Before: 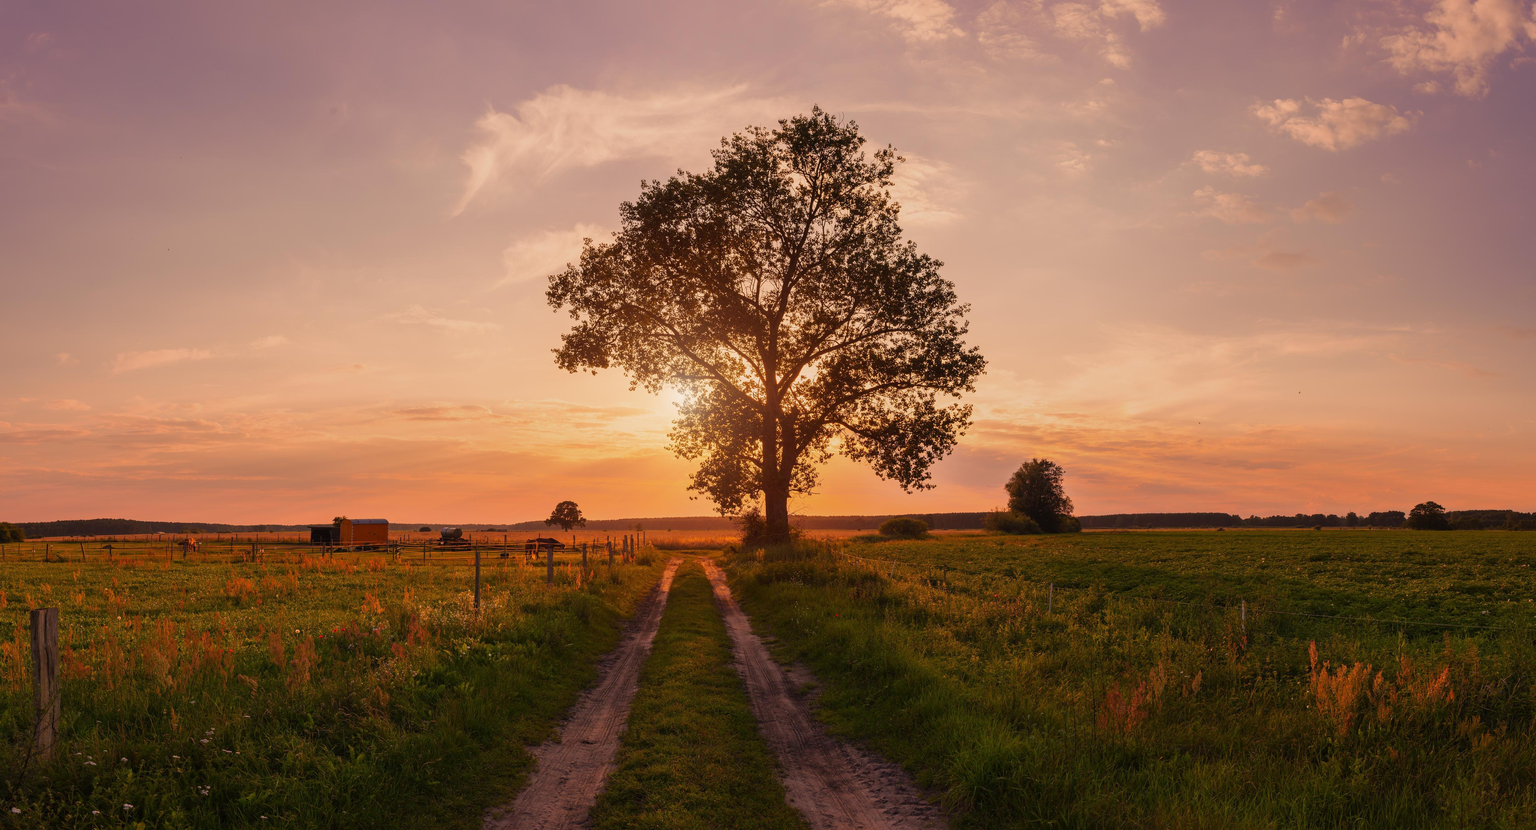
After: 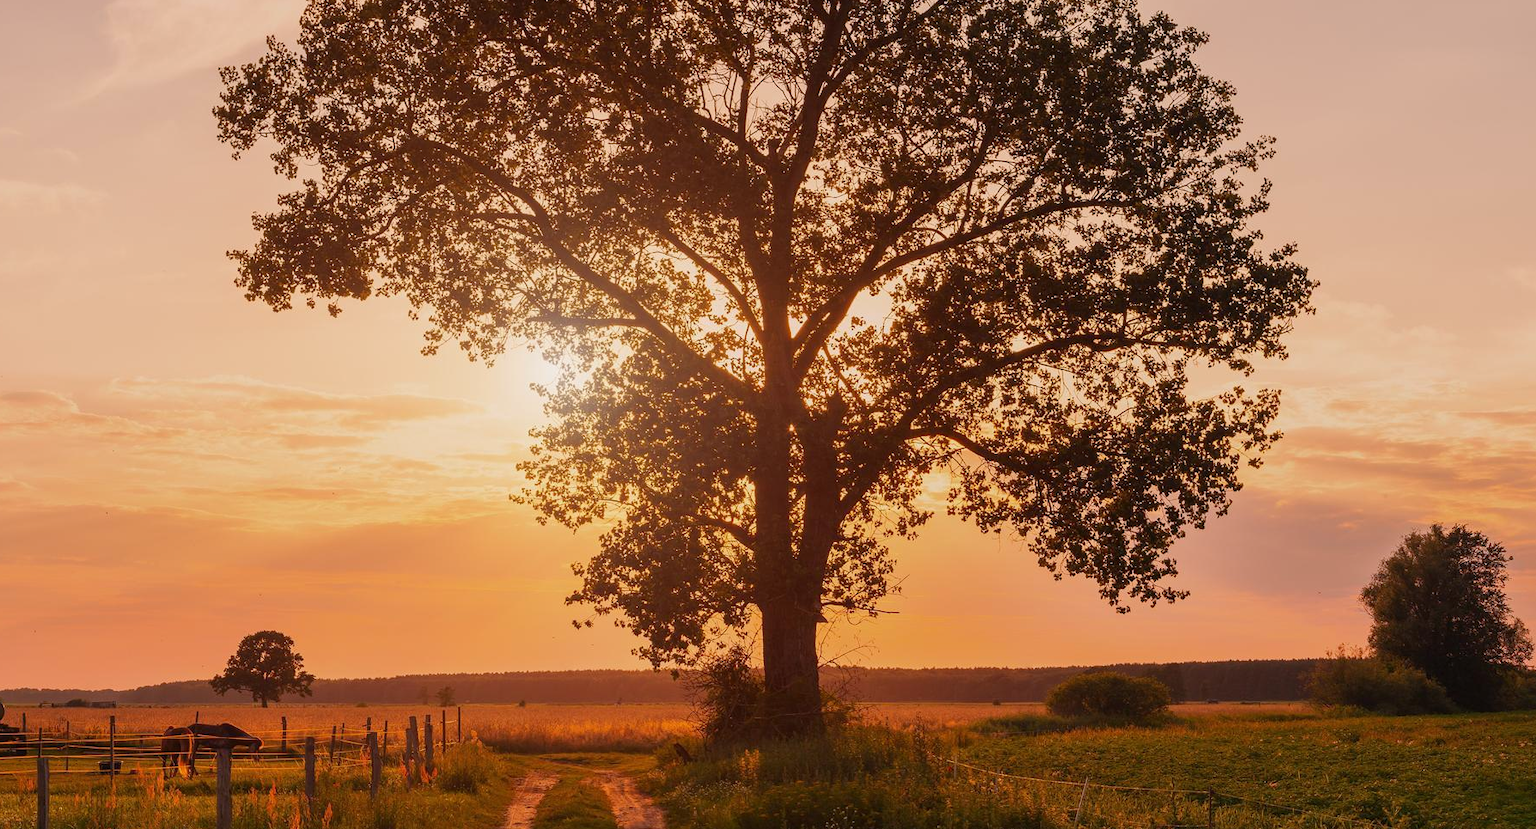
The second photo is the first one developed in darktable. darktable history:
white balance: red 0.976, blue 1.04
crop: left 30%, top 30%, right 30%, bottom 30%
